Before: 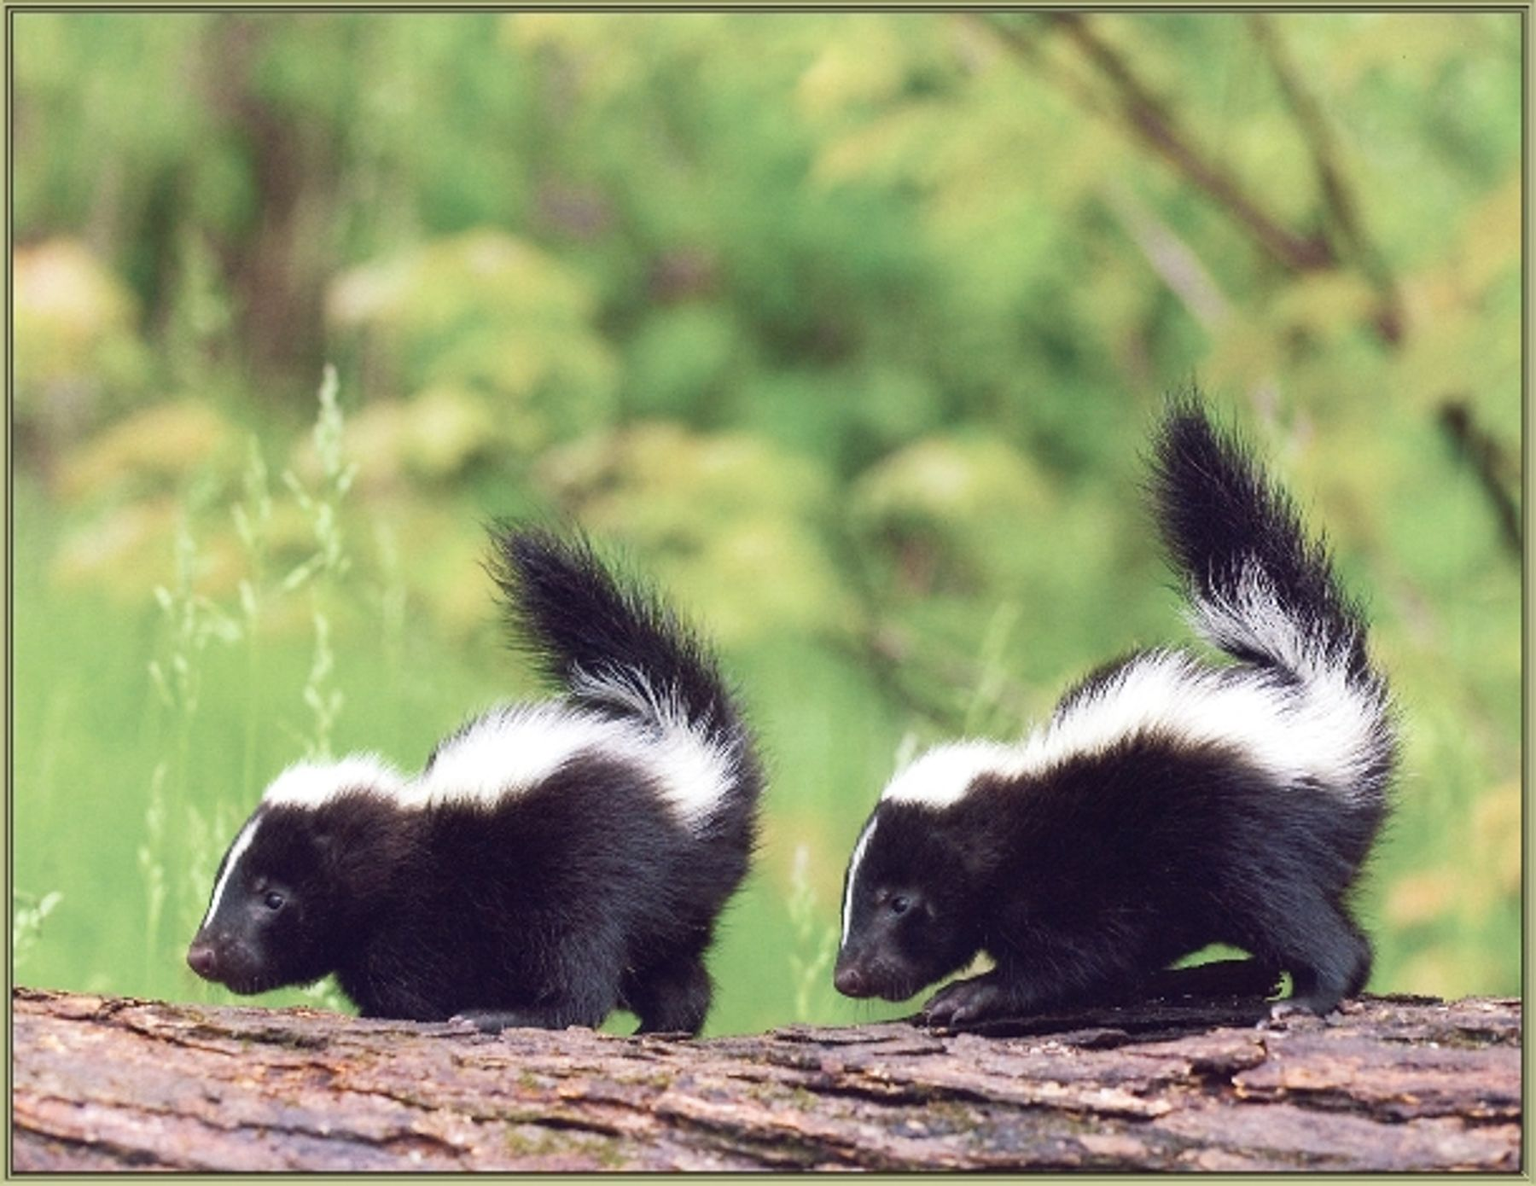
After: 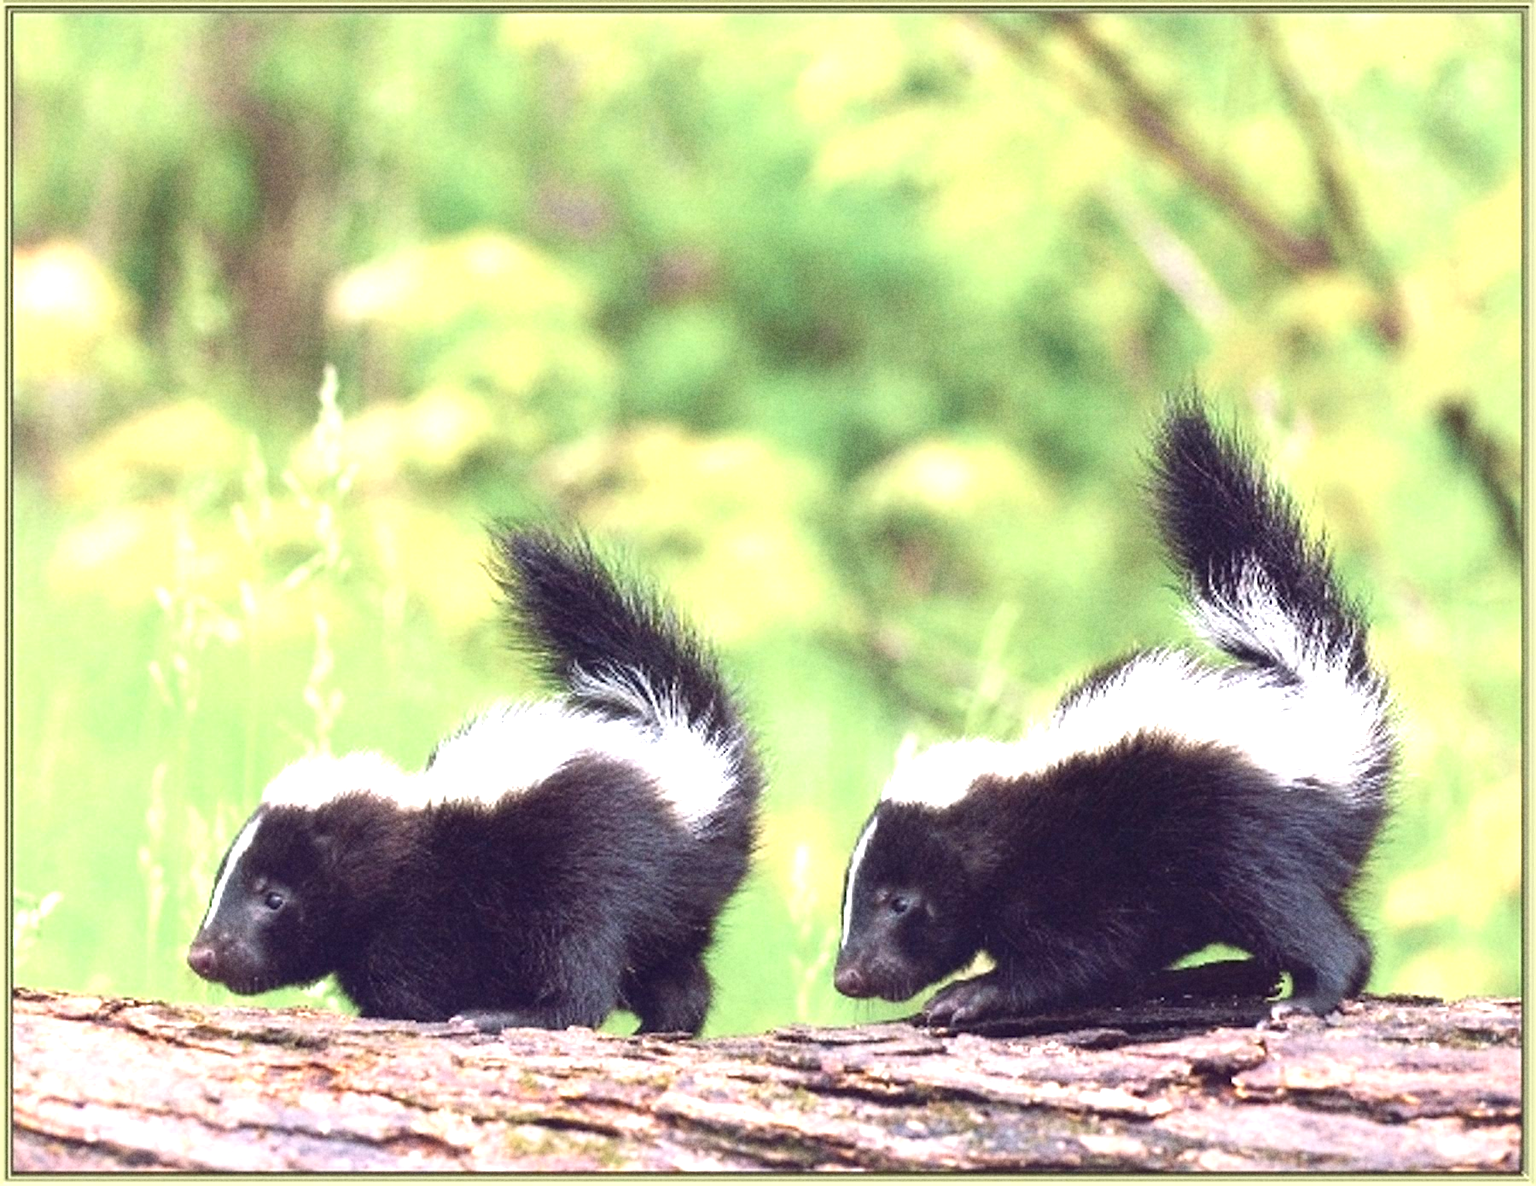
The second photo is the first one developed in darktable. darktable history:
grain: coarseness 22.88 ISO
exposure: black level correction 0, exposure 1.015 EV, compensate exposure bias true, compensate highlight preservation false
